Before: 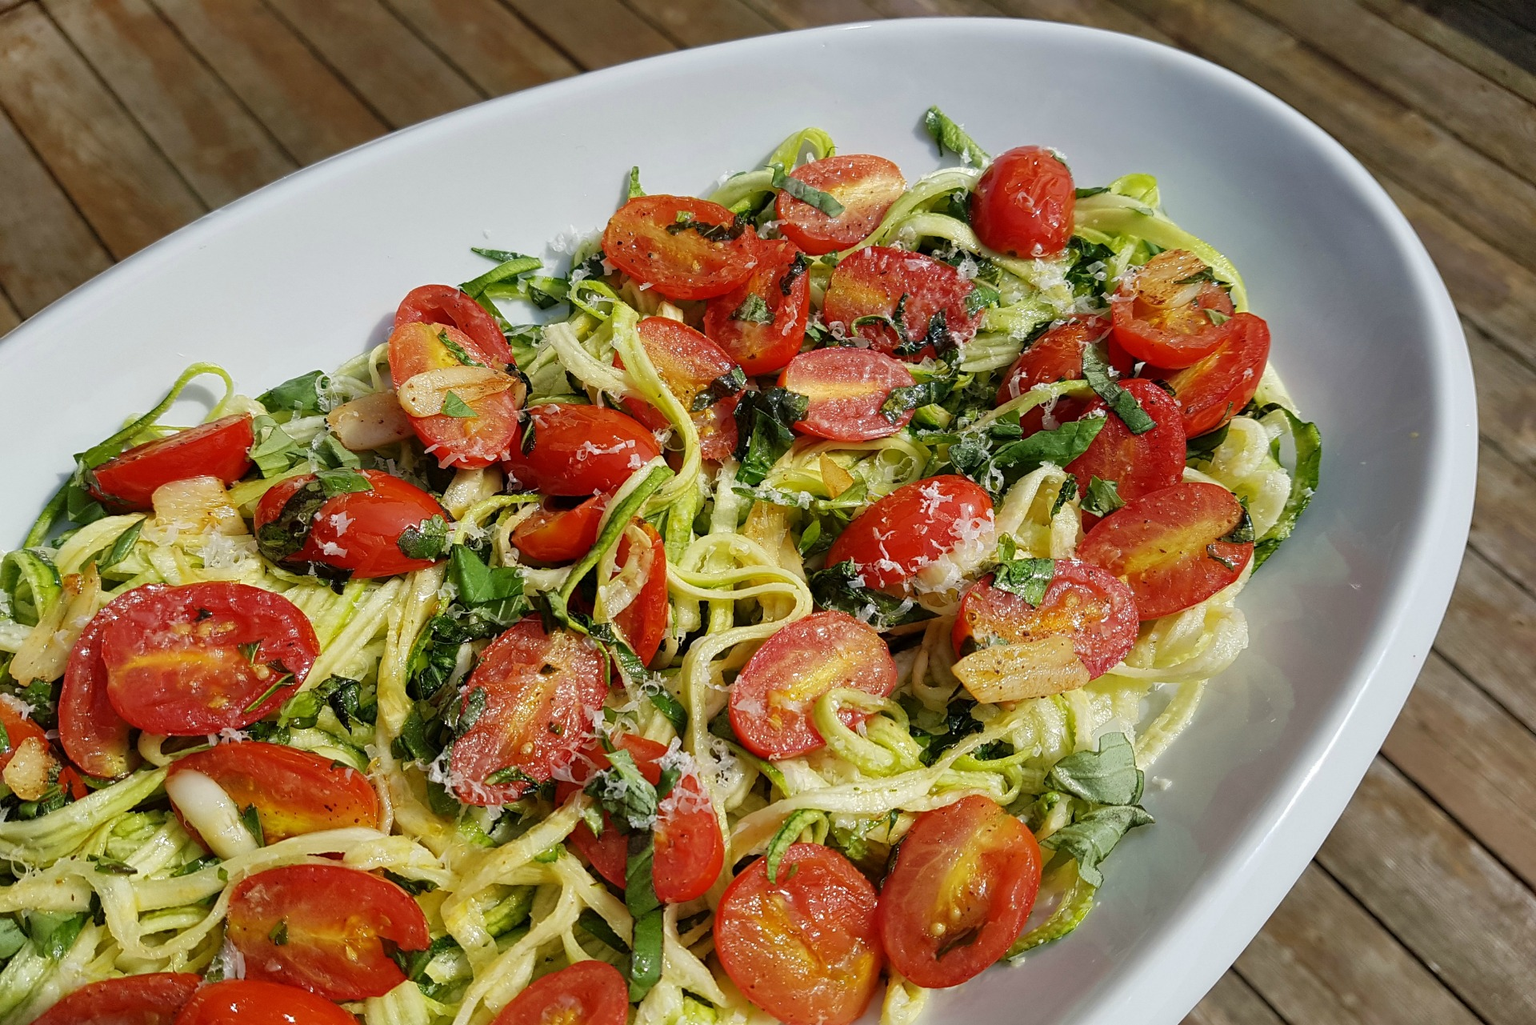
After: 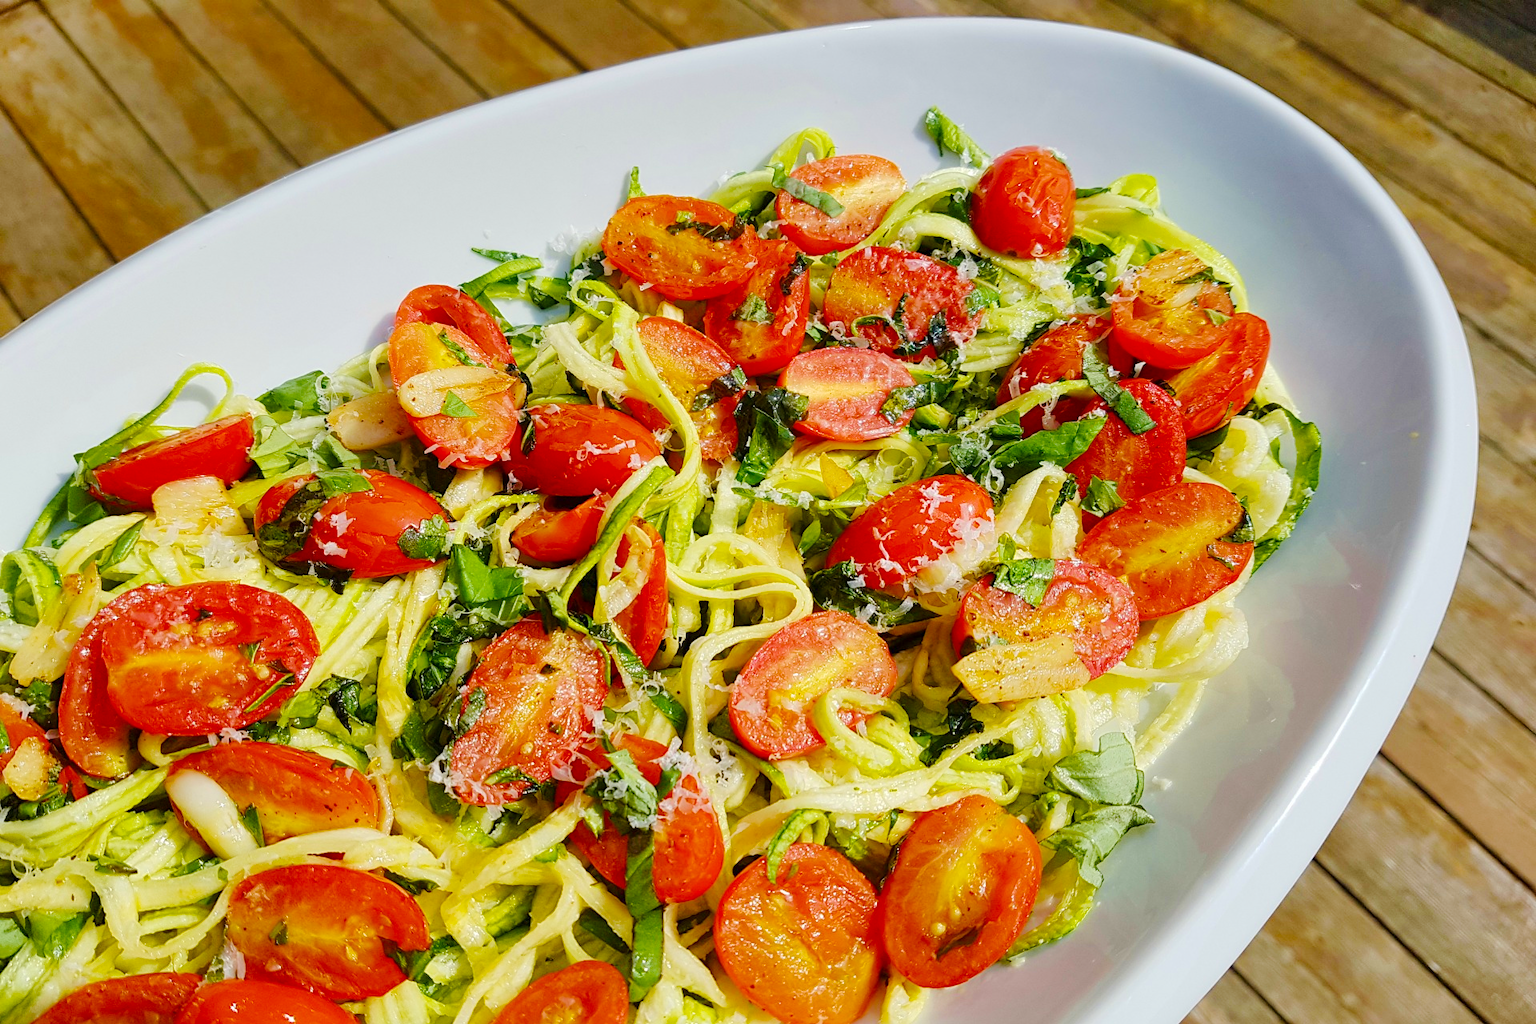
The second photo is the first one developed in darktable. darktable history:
velvia: strength 51.54%, mid-tones bias 0.512
base curve: curves: ch0 [(0, 0) (0.158, 0.273) (0.879, 0.895) (1, 1)], preserve colors none
